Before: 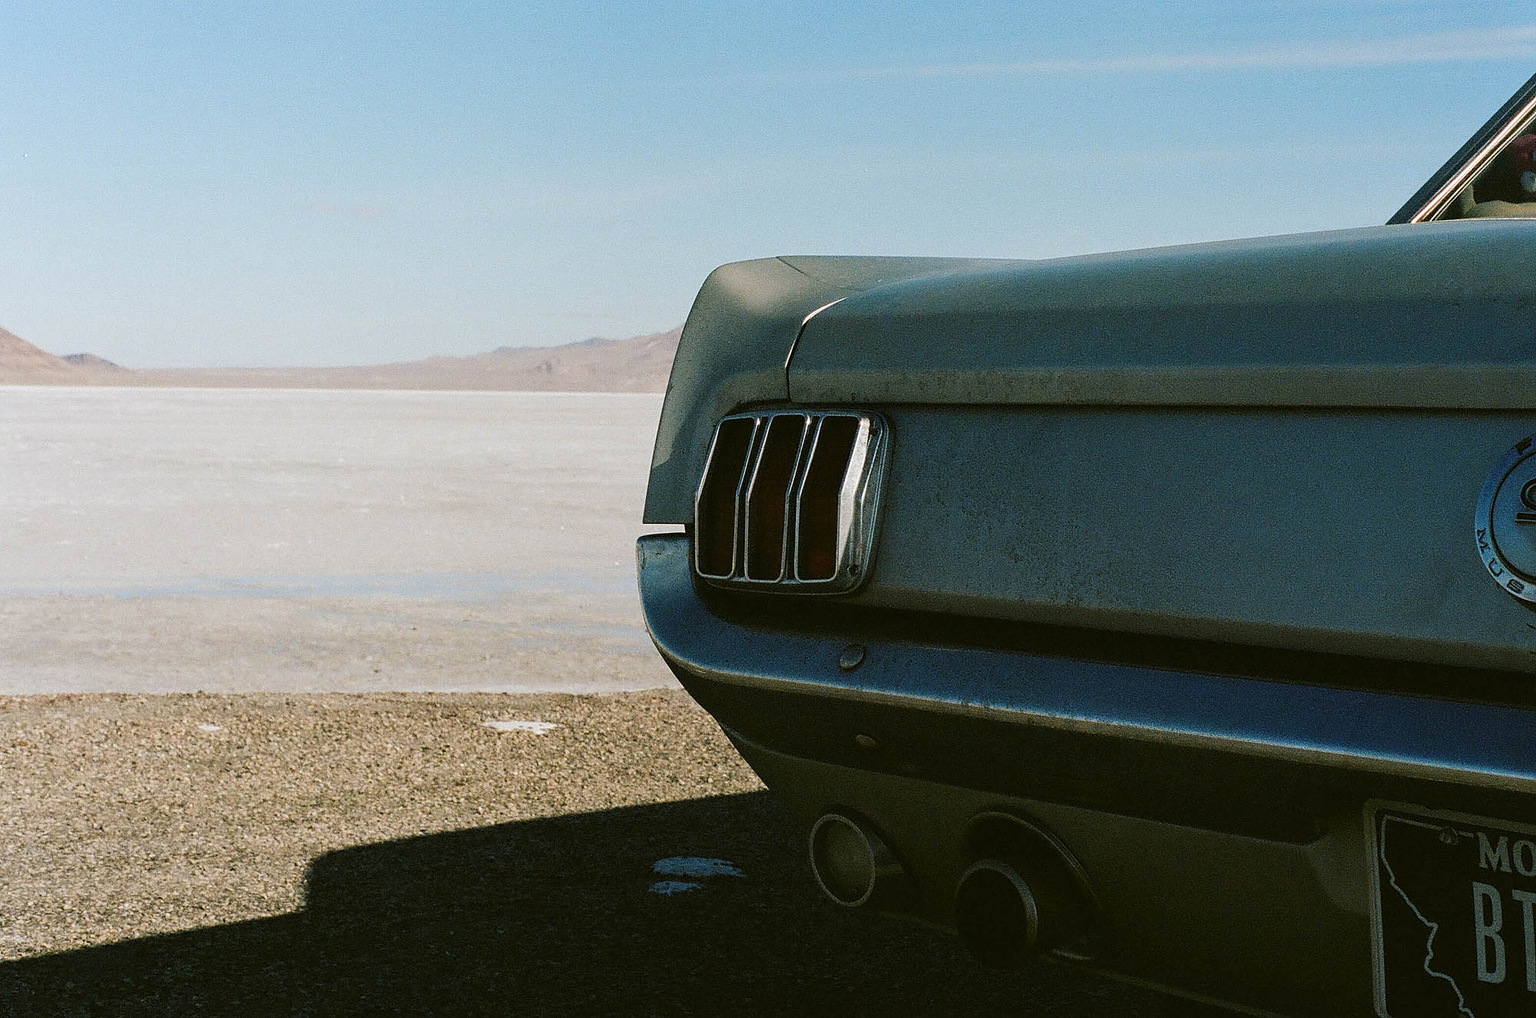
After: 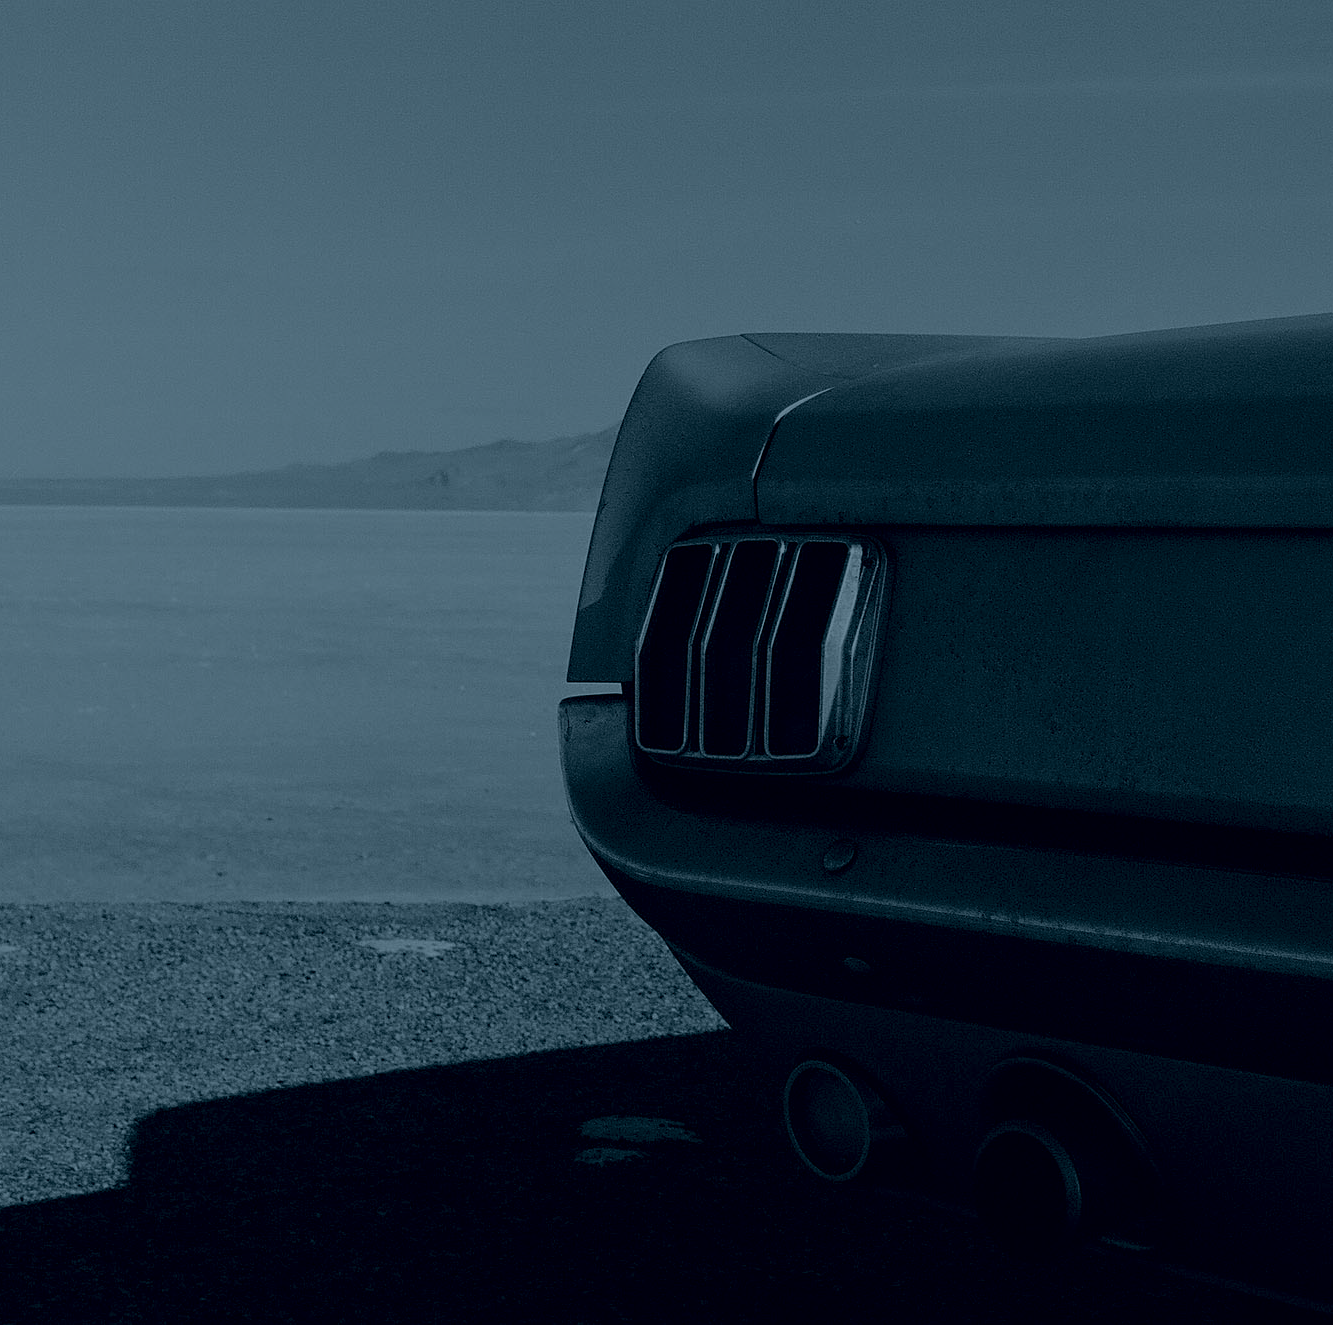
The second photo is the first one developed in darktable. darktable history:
crop and rotate: left 13.537%, right 19.796%
exposure: black level correction 0.001, compensate highlight preservation false
colorize: hue 194.4°, saturation 29%, source mix 61.75%, lightness 3.98%, version 1
